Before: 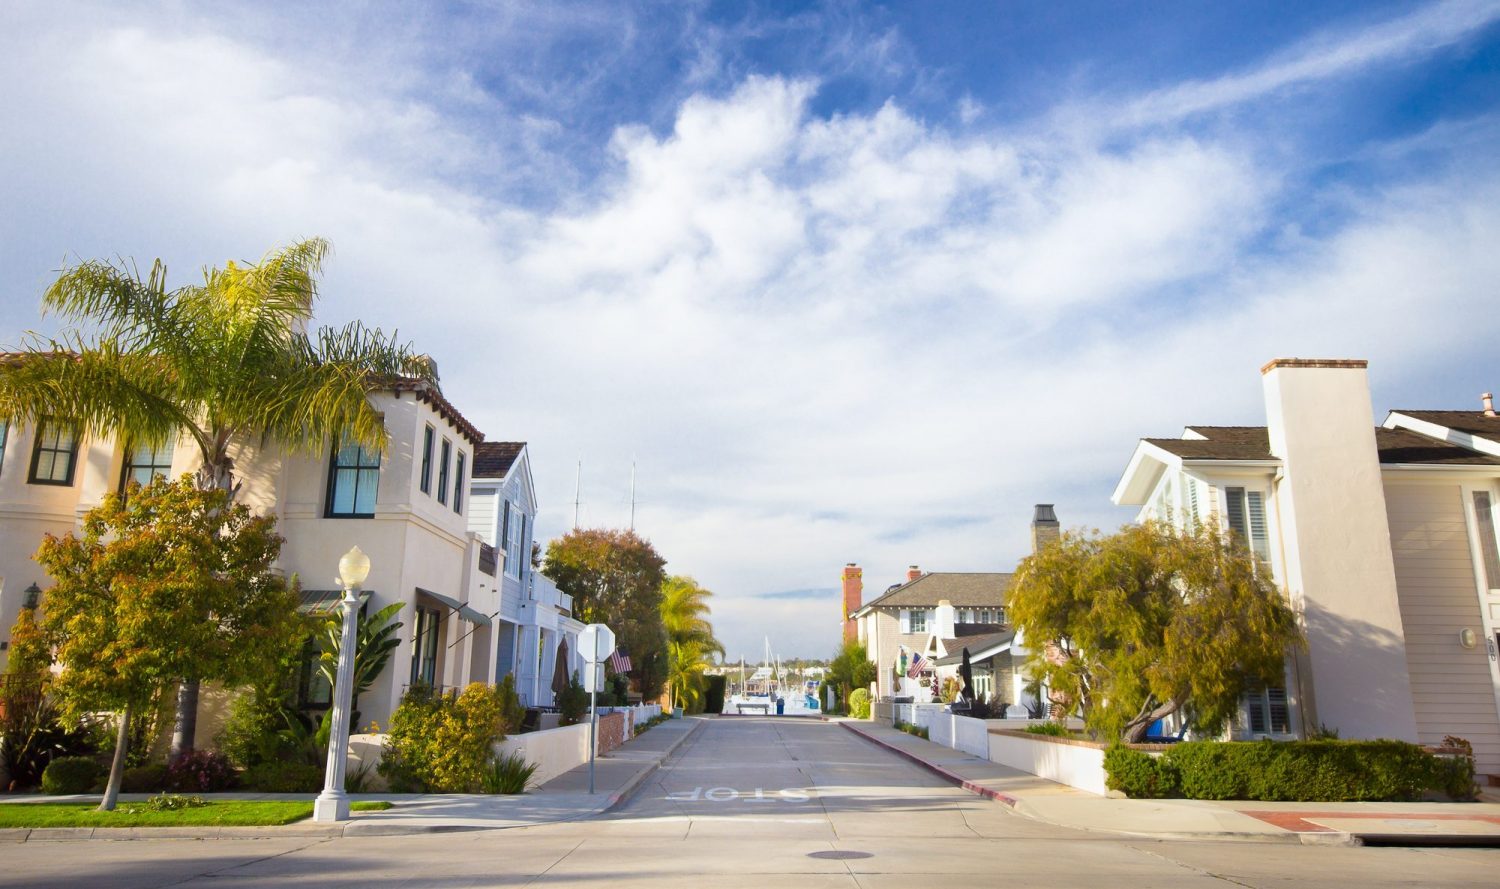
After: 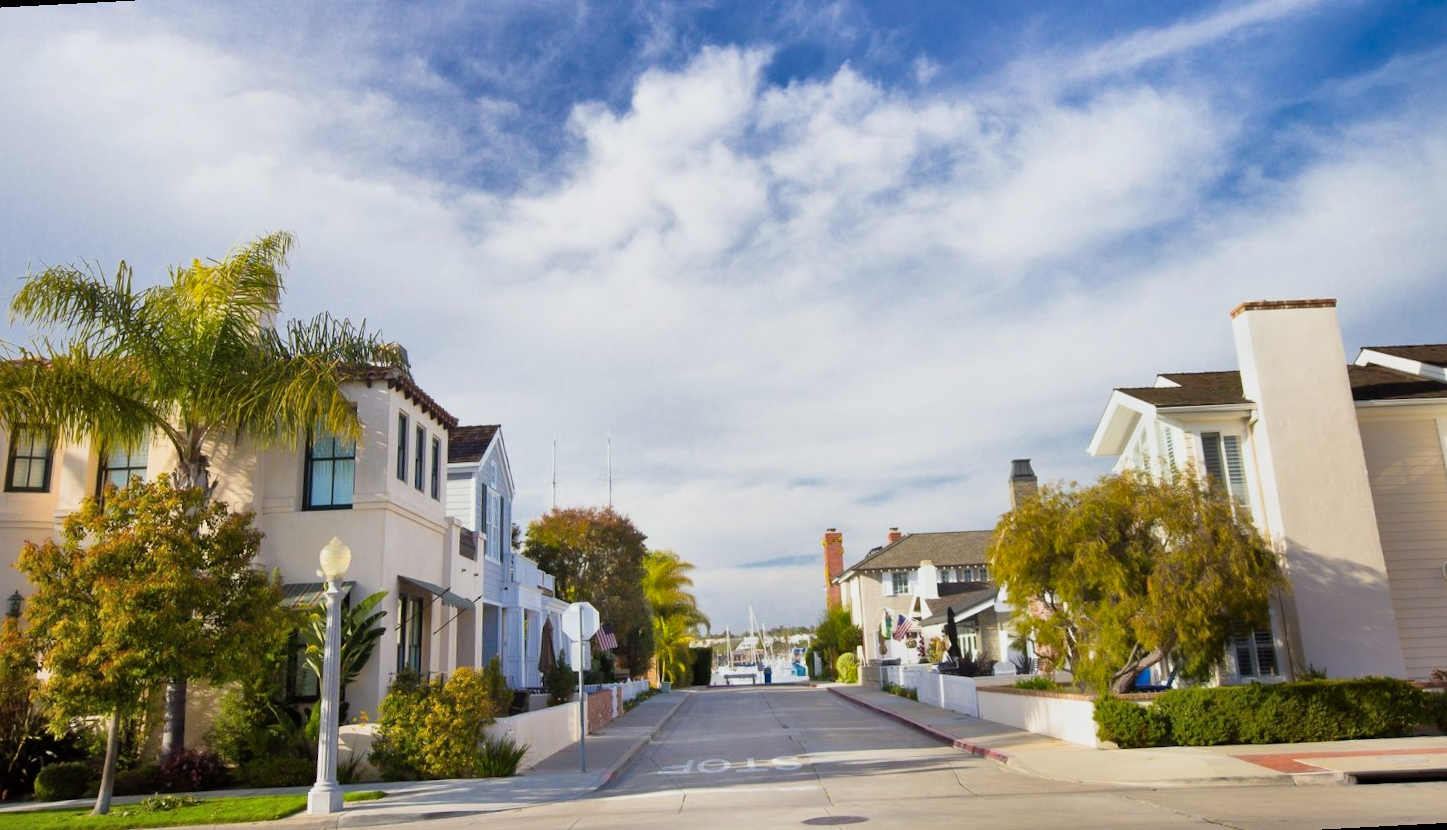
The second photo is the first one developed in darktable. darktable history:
shadows and highlights: radius 133.83, soften with gaussian
filmic rgb: black relative exposure -9.5 EV, white relative exposure 3.02 EV, hardness 6.12
exposure: exposure -0.01 EV, compensate highlight preservation false
rotate and perspective: rotation -3°, crop left 0.031, crop right 0.968, crop top 0.07, crop bottom 0.93
